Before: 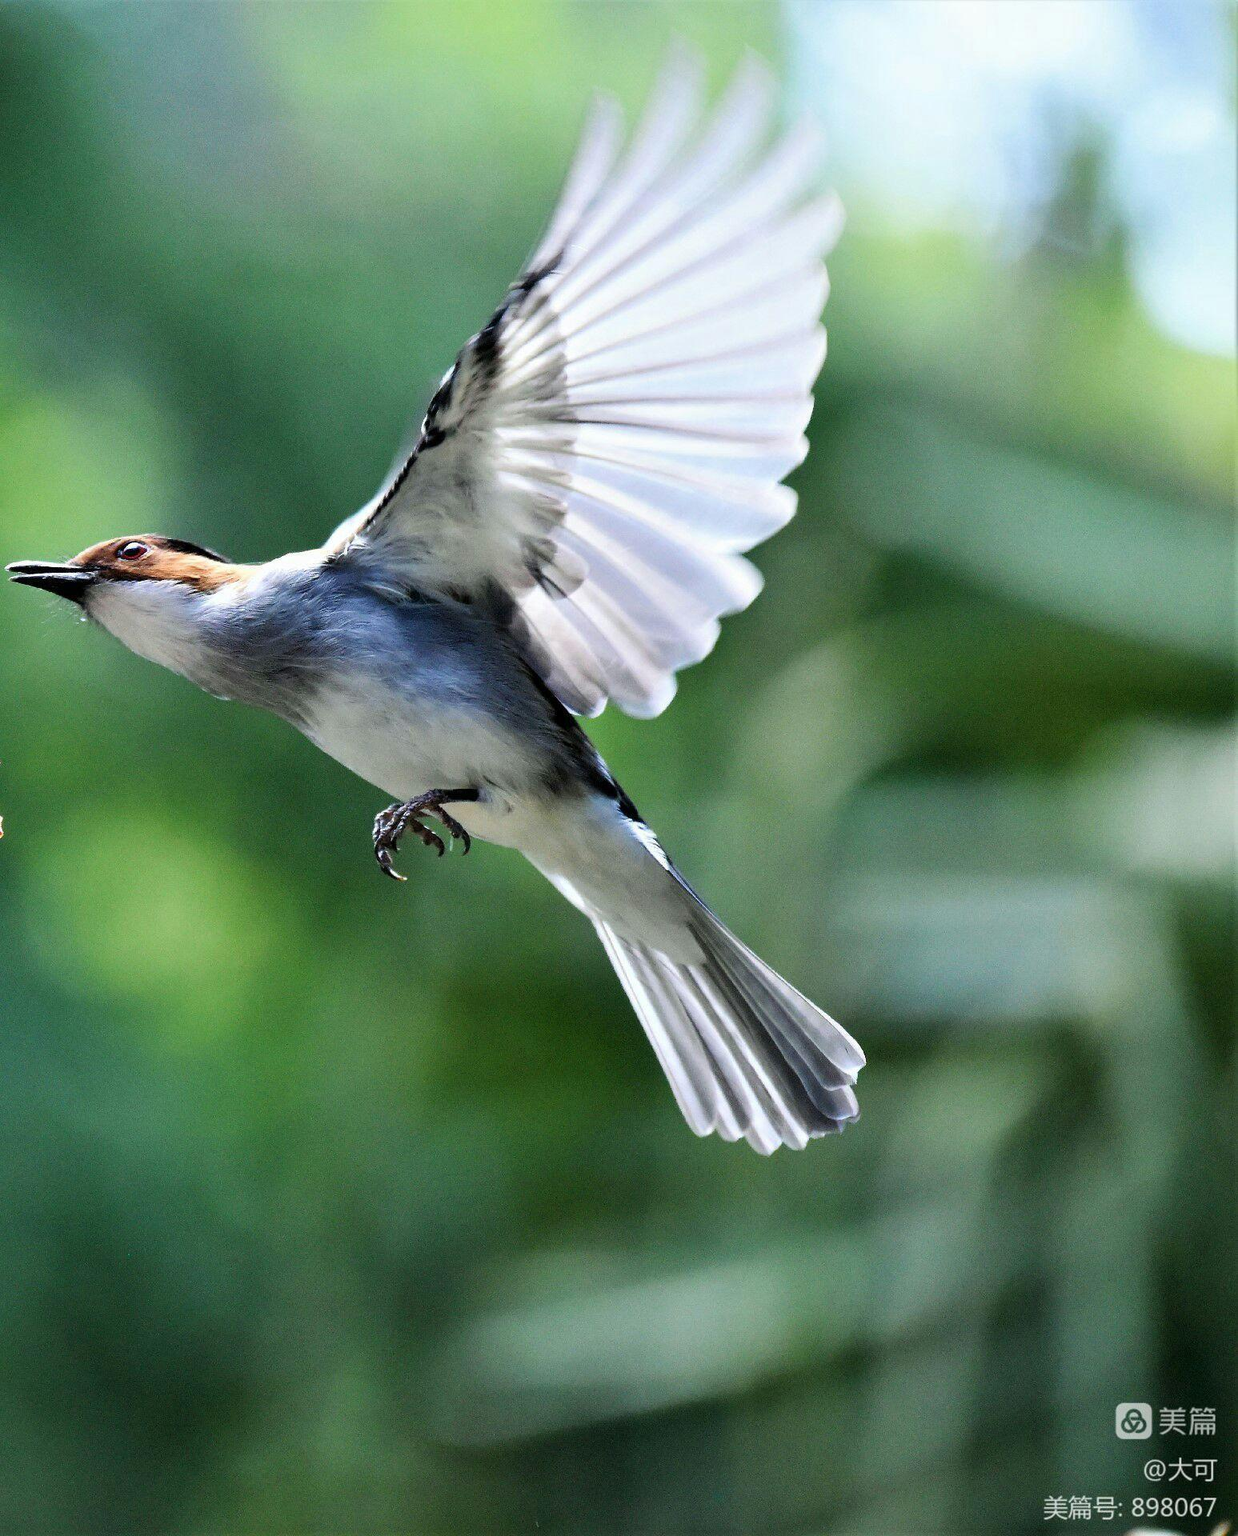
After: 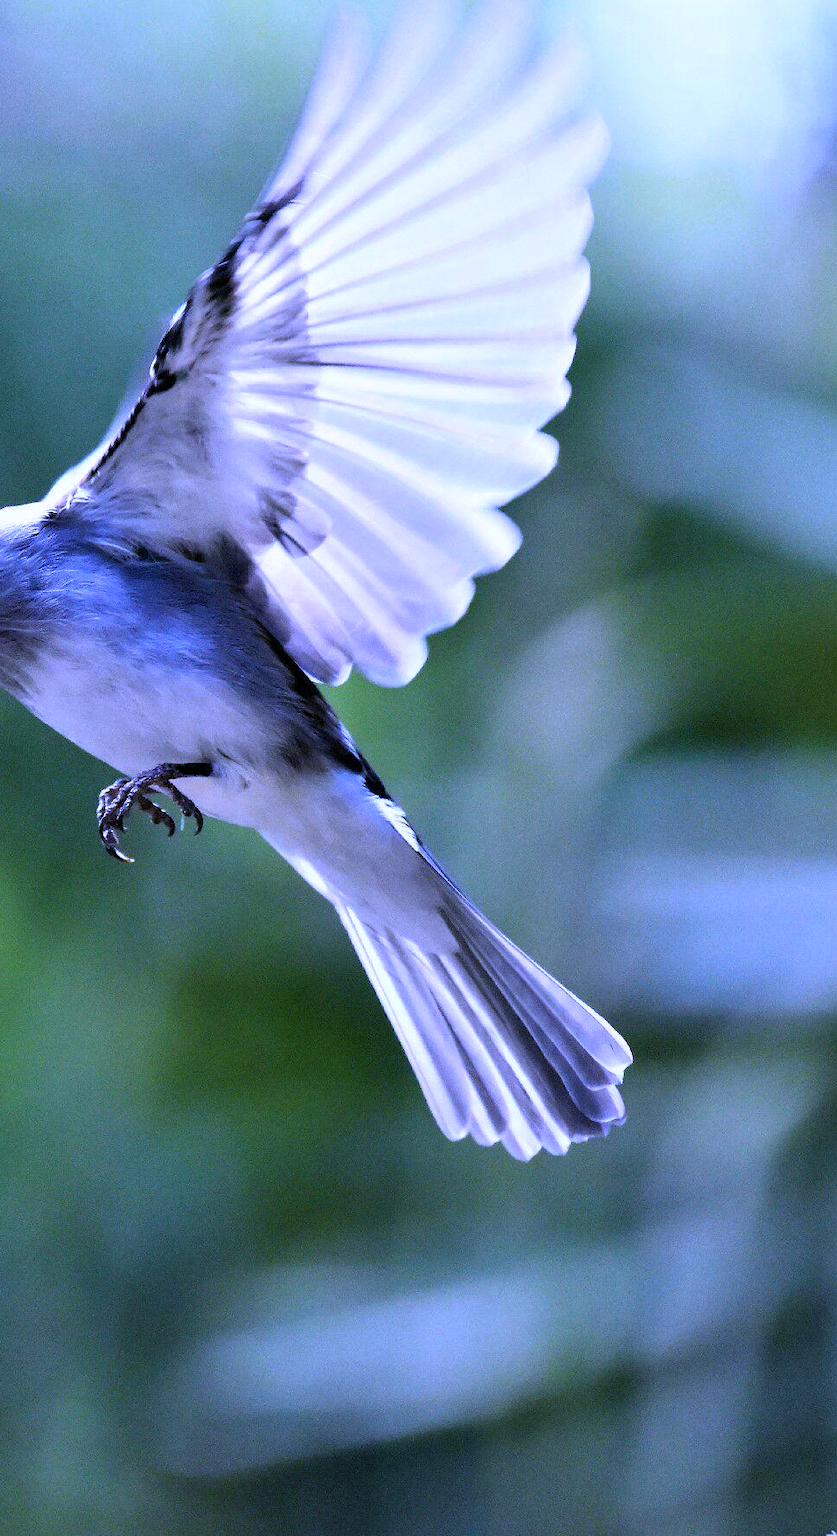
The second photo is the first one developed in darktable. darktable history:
white balance: red 0.98, blue 1.61
crop and rotate: left 22.918%, top 5.629%, right 14.711%, bottom 2.247%
